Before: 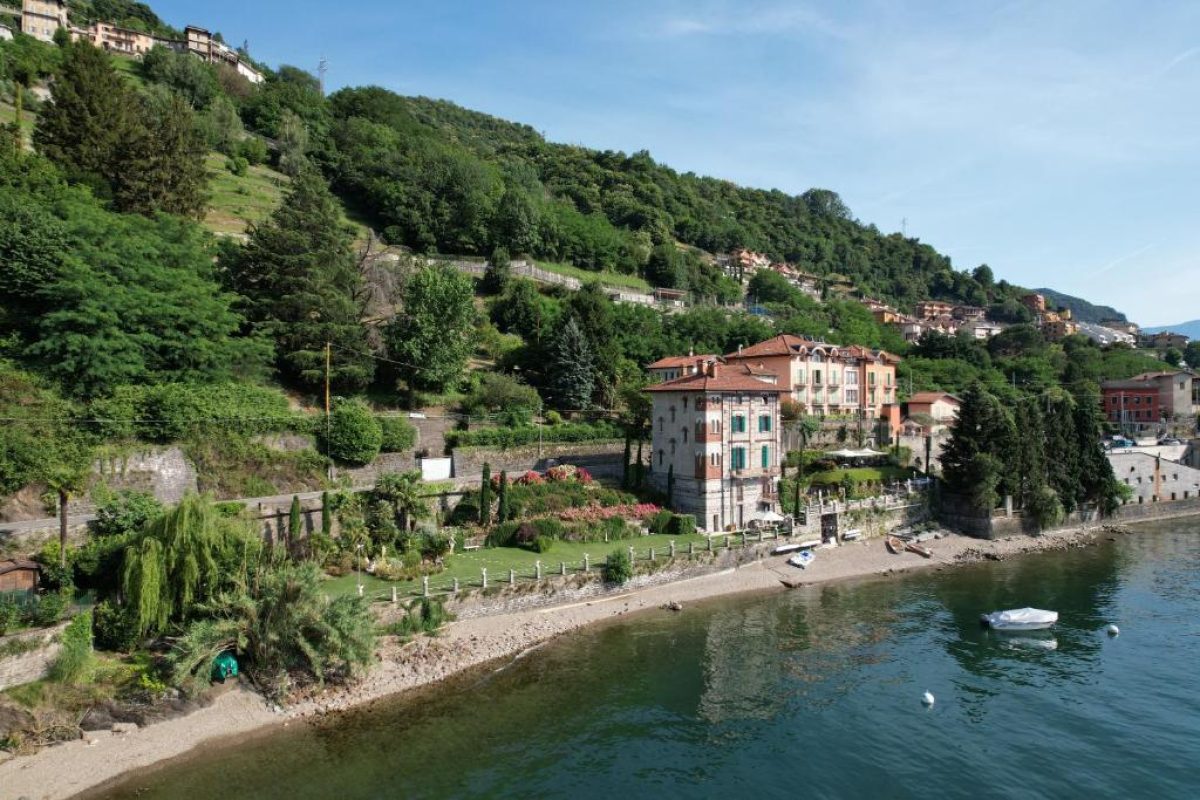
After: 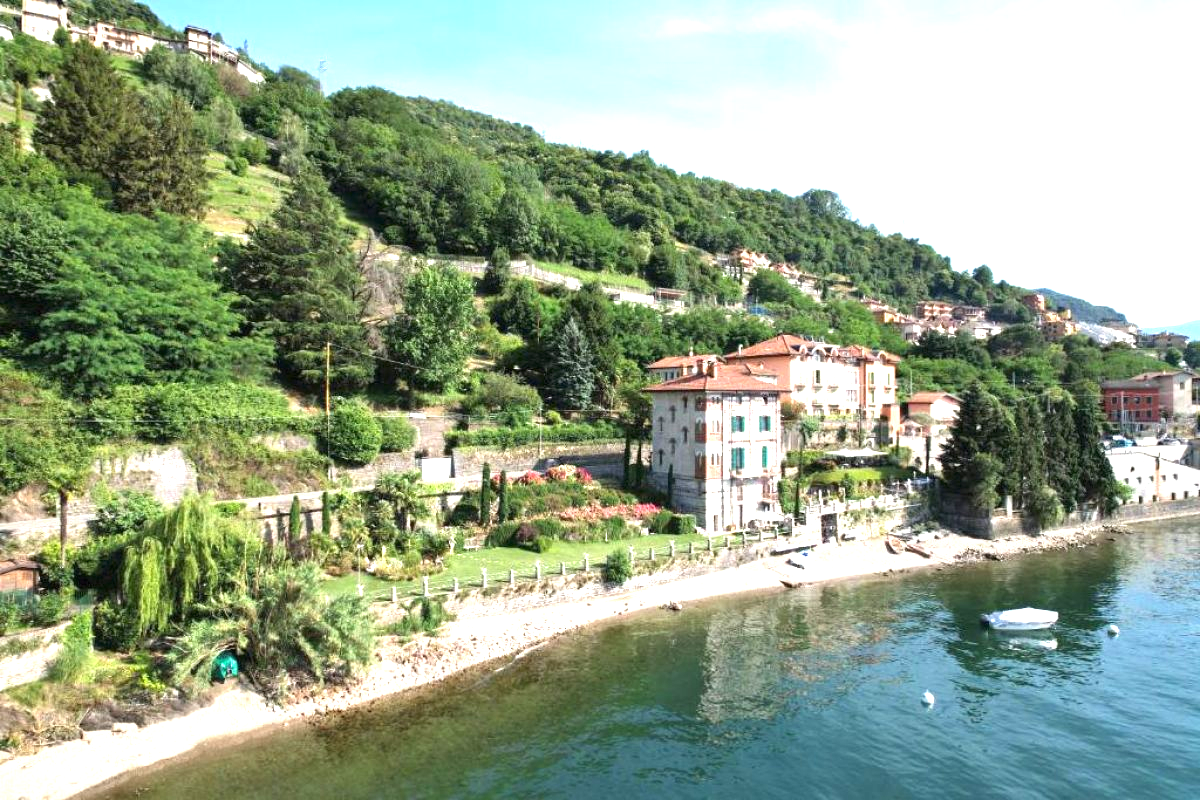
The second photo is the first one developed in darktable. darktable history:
exposure: black level correction 0, exposure 1.462 EV, compensate highlight preservation false
